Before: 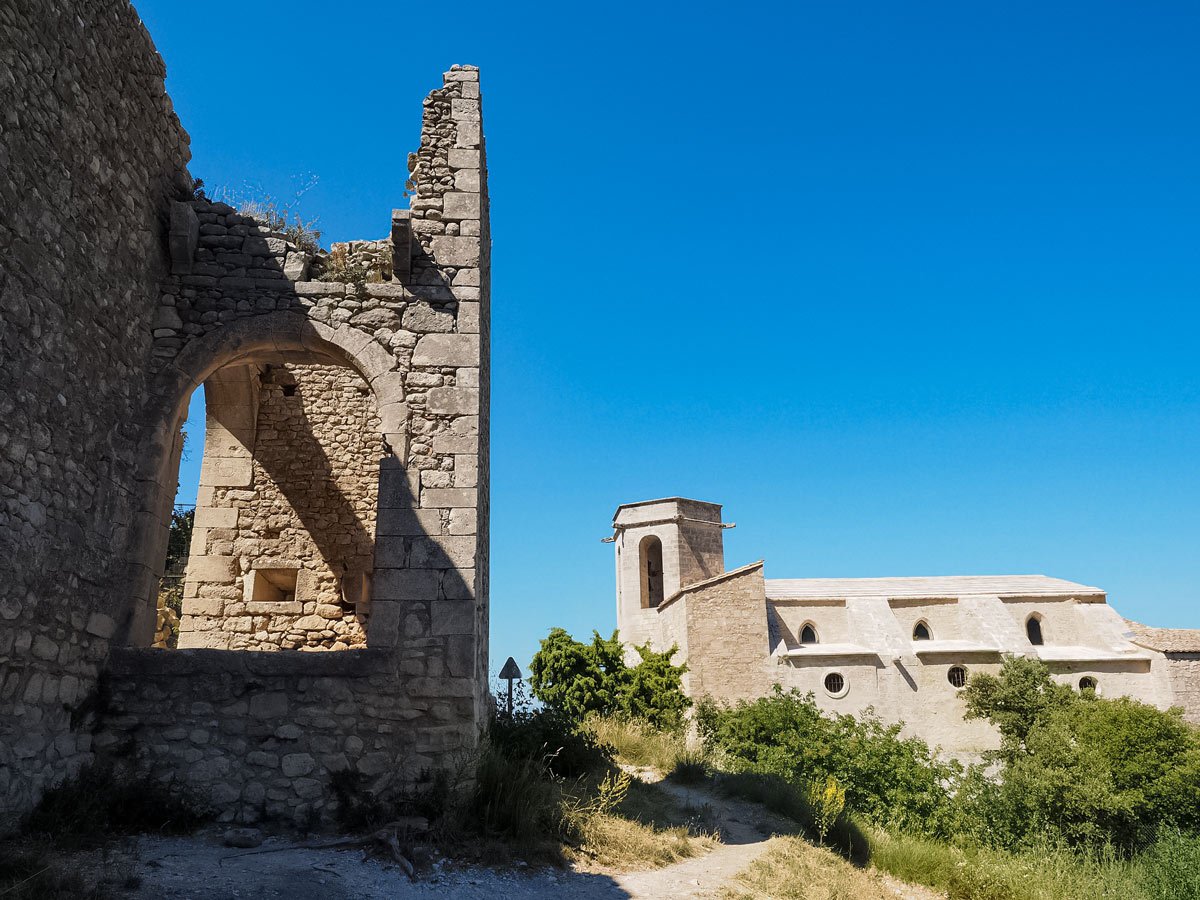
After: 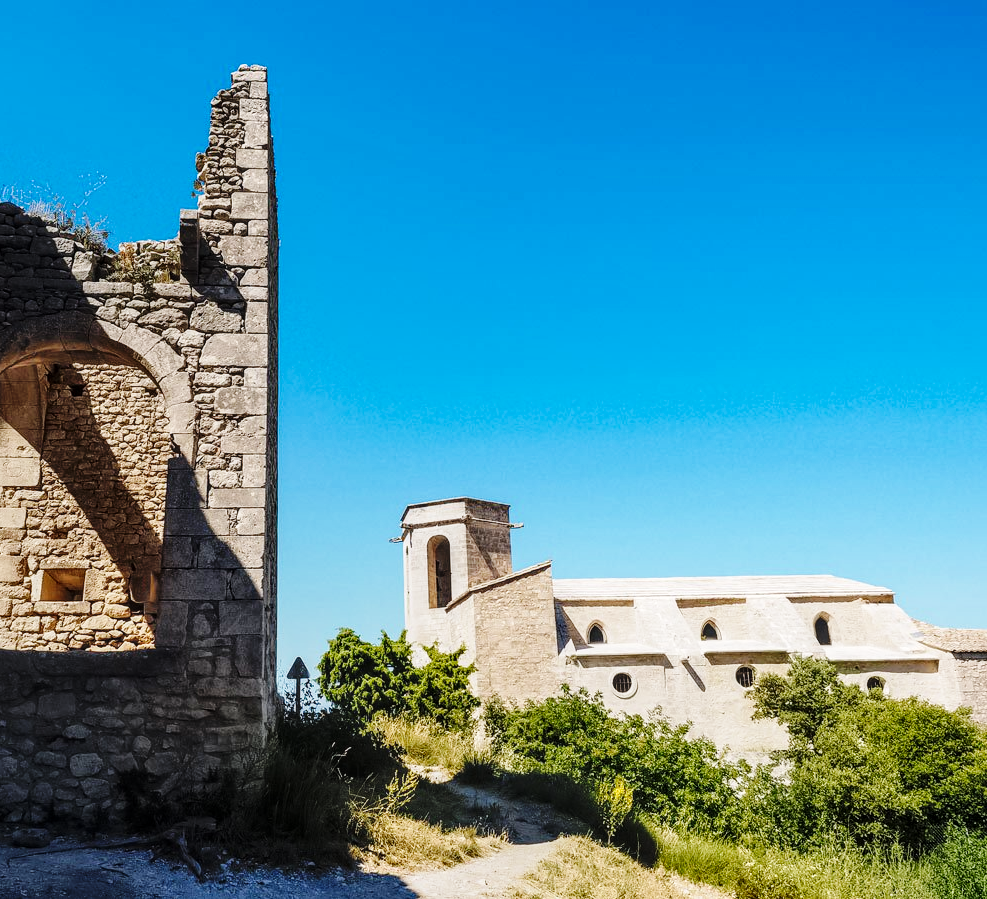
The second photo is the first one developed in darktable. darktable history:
base curve: curves: ch0 [(0, 0) (0.036, 0.025) (0.121, 0.166) (0.206, 0.329) (0.605, 0.79) (1, 1)], preserve colors none
local contrast: on, module defaults
exposure: exposure -0.058 EV, compensate exposure bias true, compensate highlight preservation false
crop: left 17.678%, bottom 0.032%
